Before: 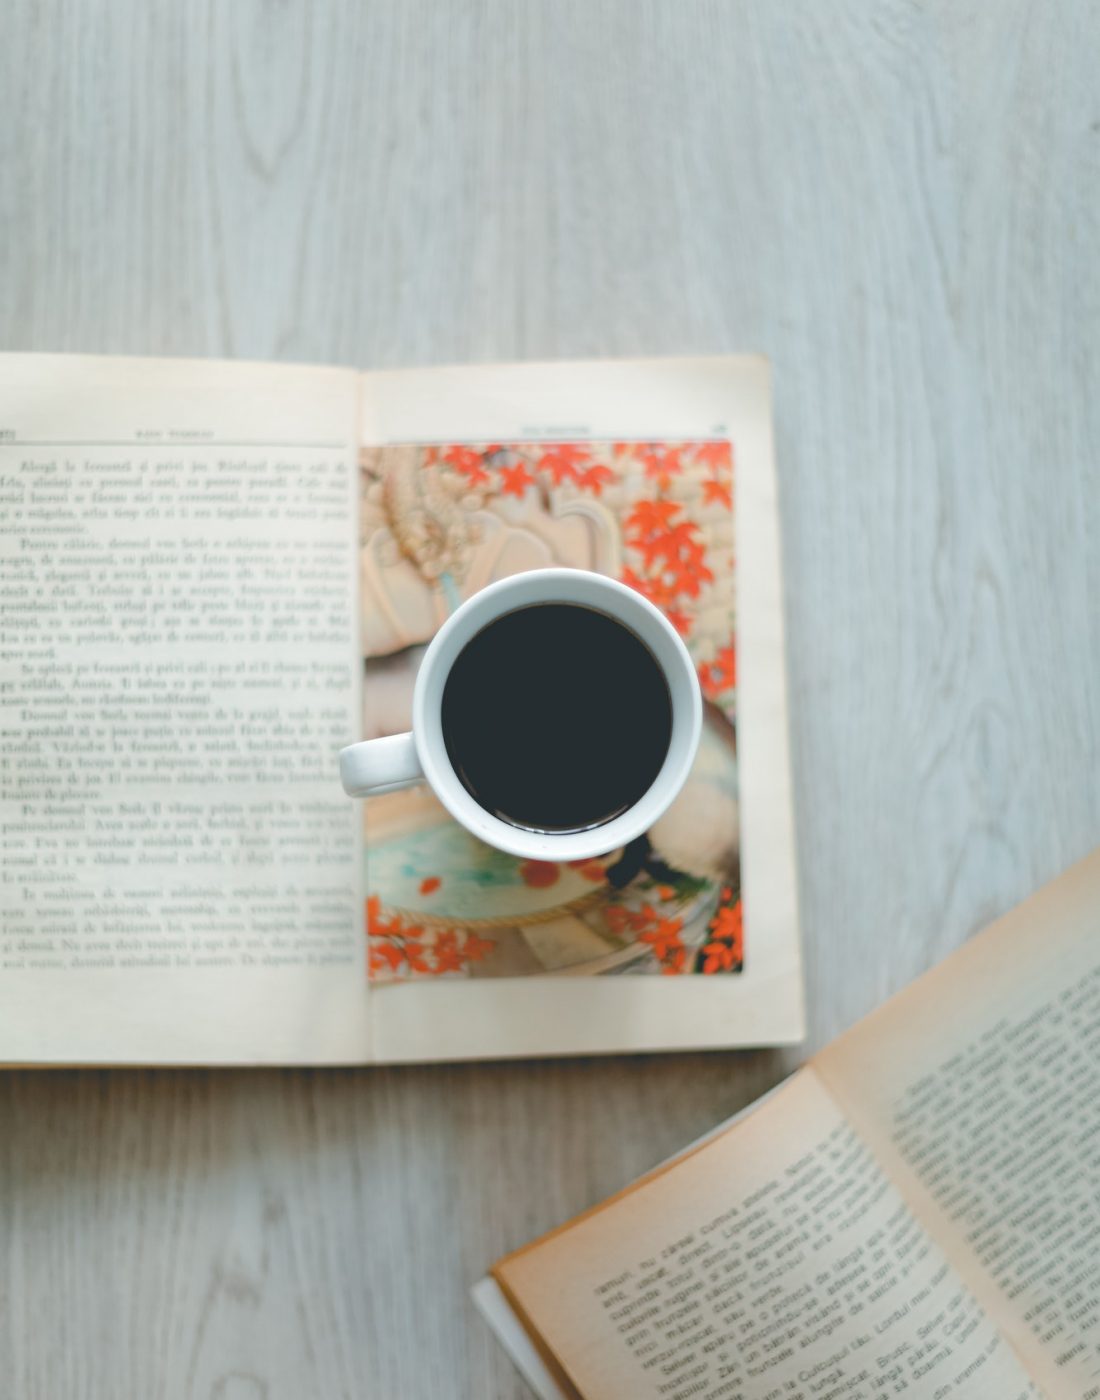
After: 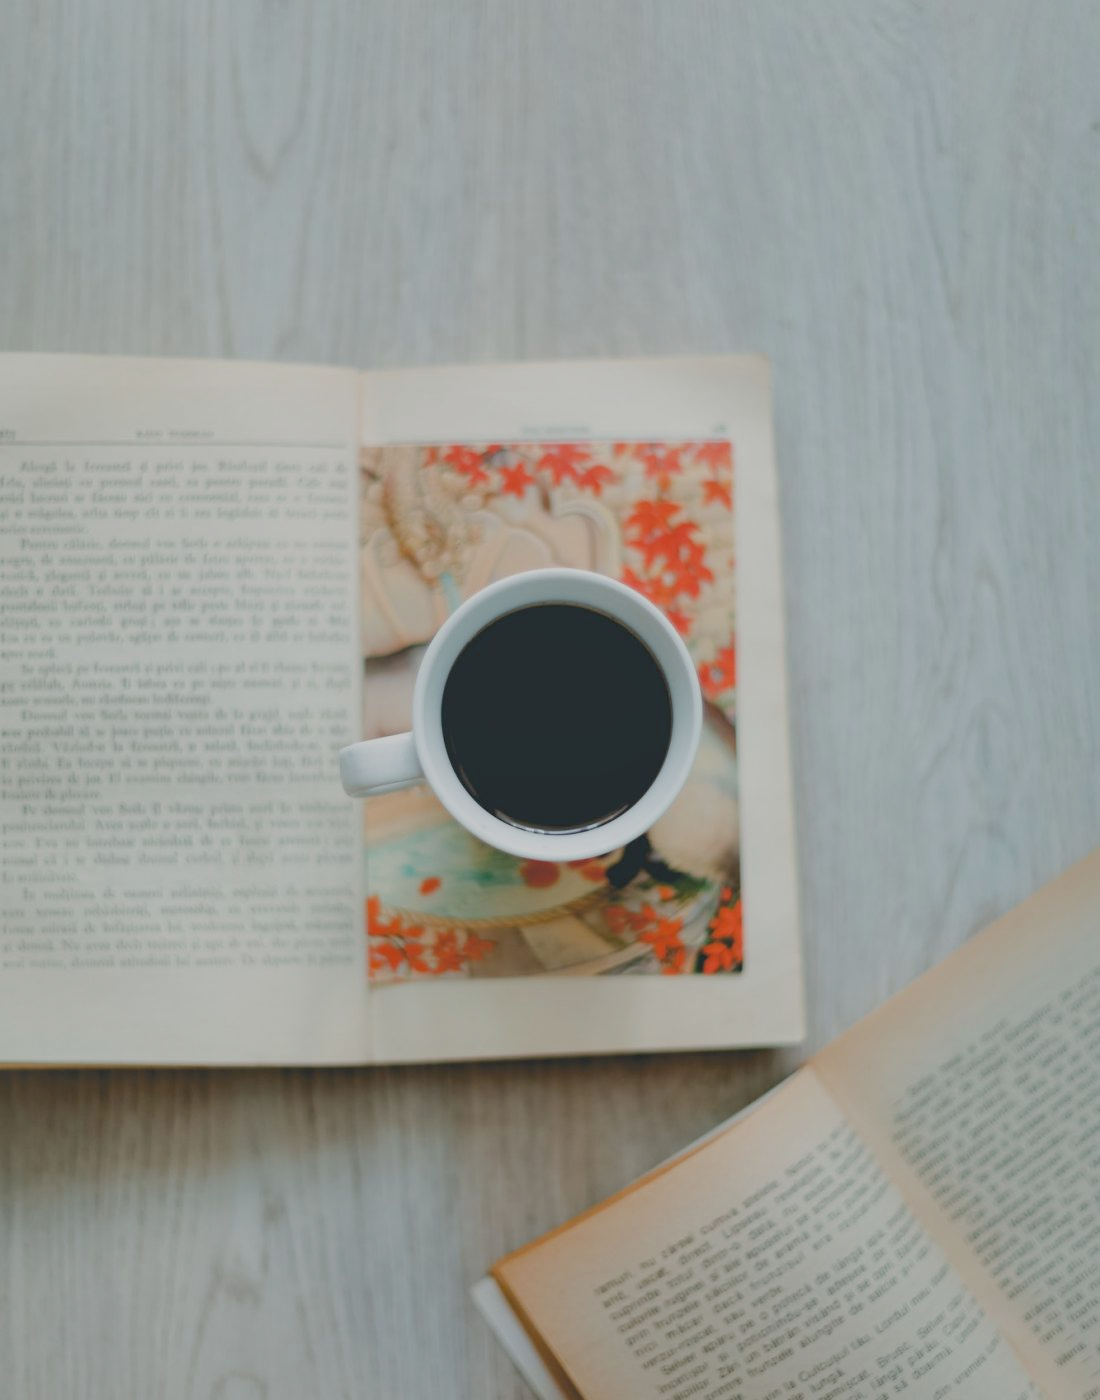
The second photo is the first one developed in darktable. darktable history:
filmic rgb: black relative exposure -7.65 EV, white relative exposure 4.56 EV, hardness 3.61
shadows and highlights: on, module defaults
